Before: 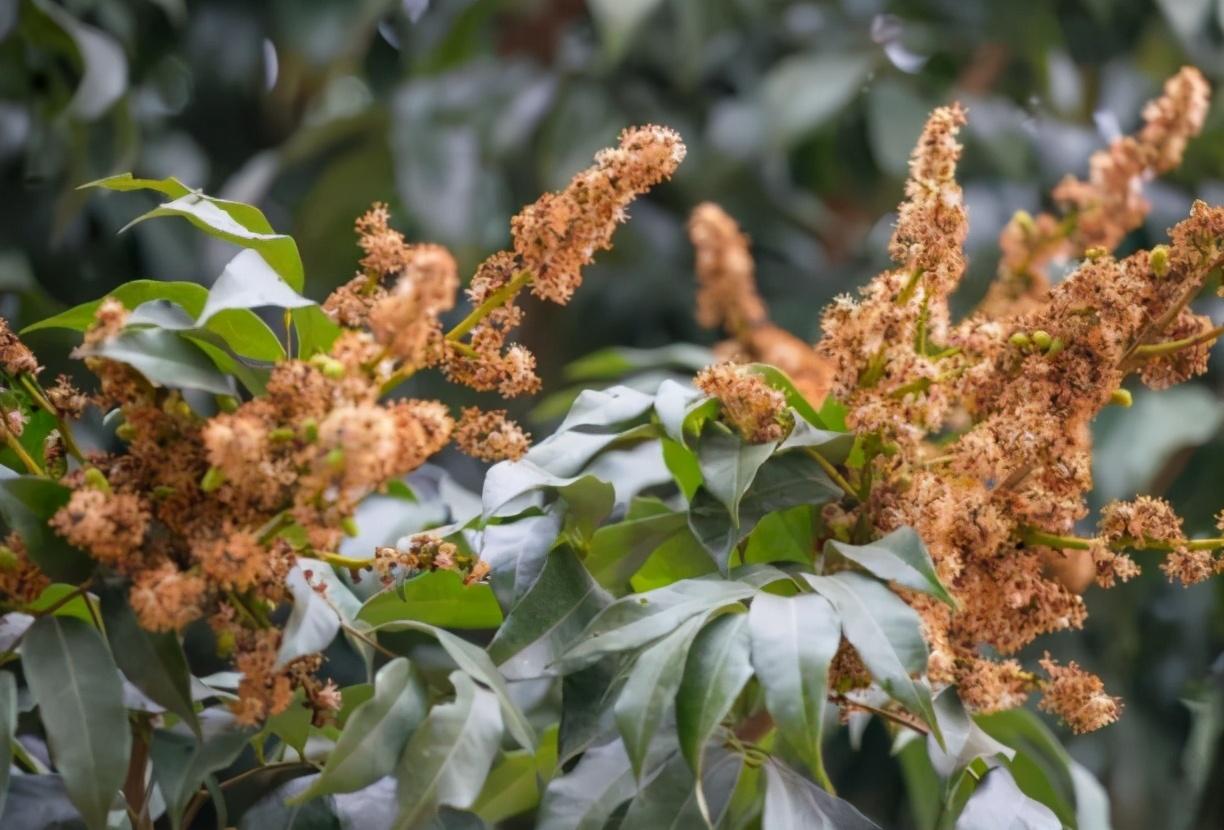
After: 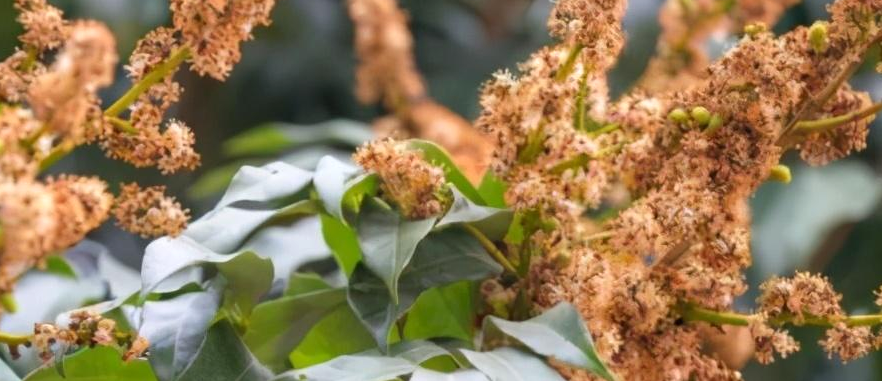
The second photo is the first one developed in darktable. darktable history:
exposure: exposure 0.2 EV, compensate highlight preservation false
crop and rotate: left 27.938%, top 27.046%, bottom 27.046%
